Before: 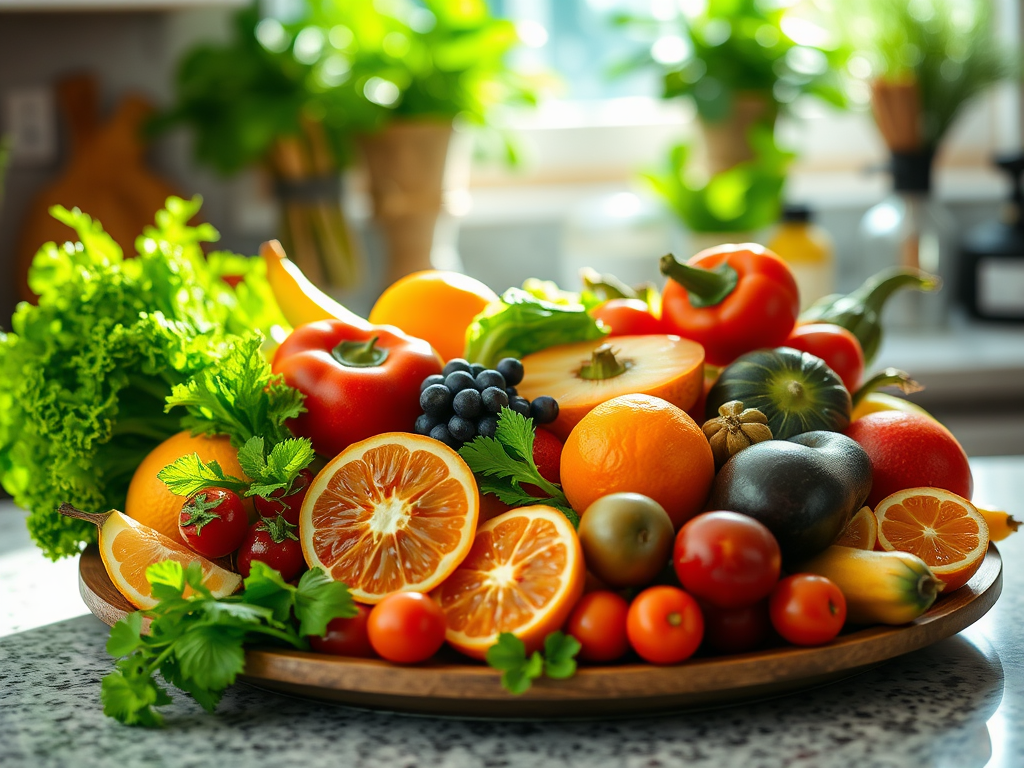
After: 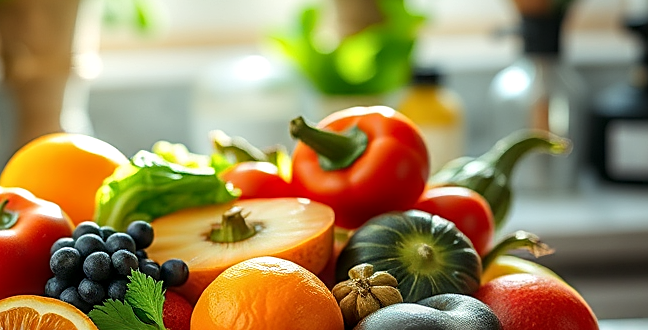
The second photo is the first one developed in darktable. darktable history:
crop: left 36.211%, top 17.867%, right 0.498%, bottom 38.868%
sharpen: on, module defaults
local contrast: on, module defaults
